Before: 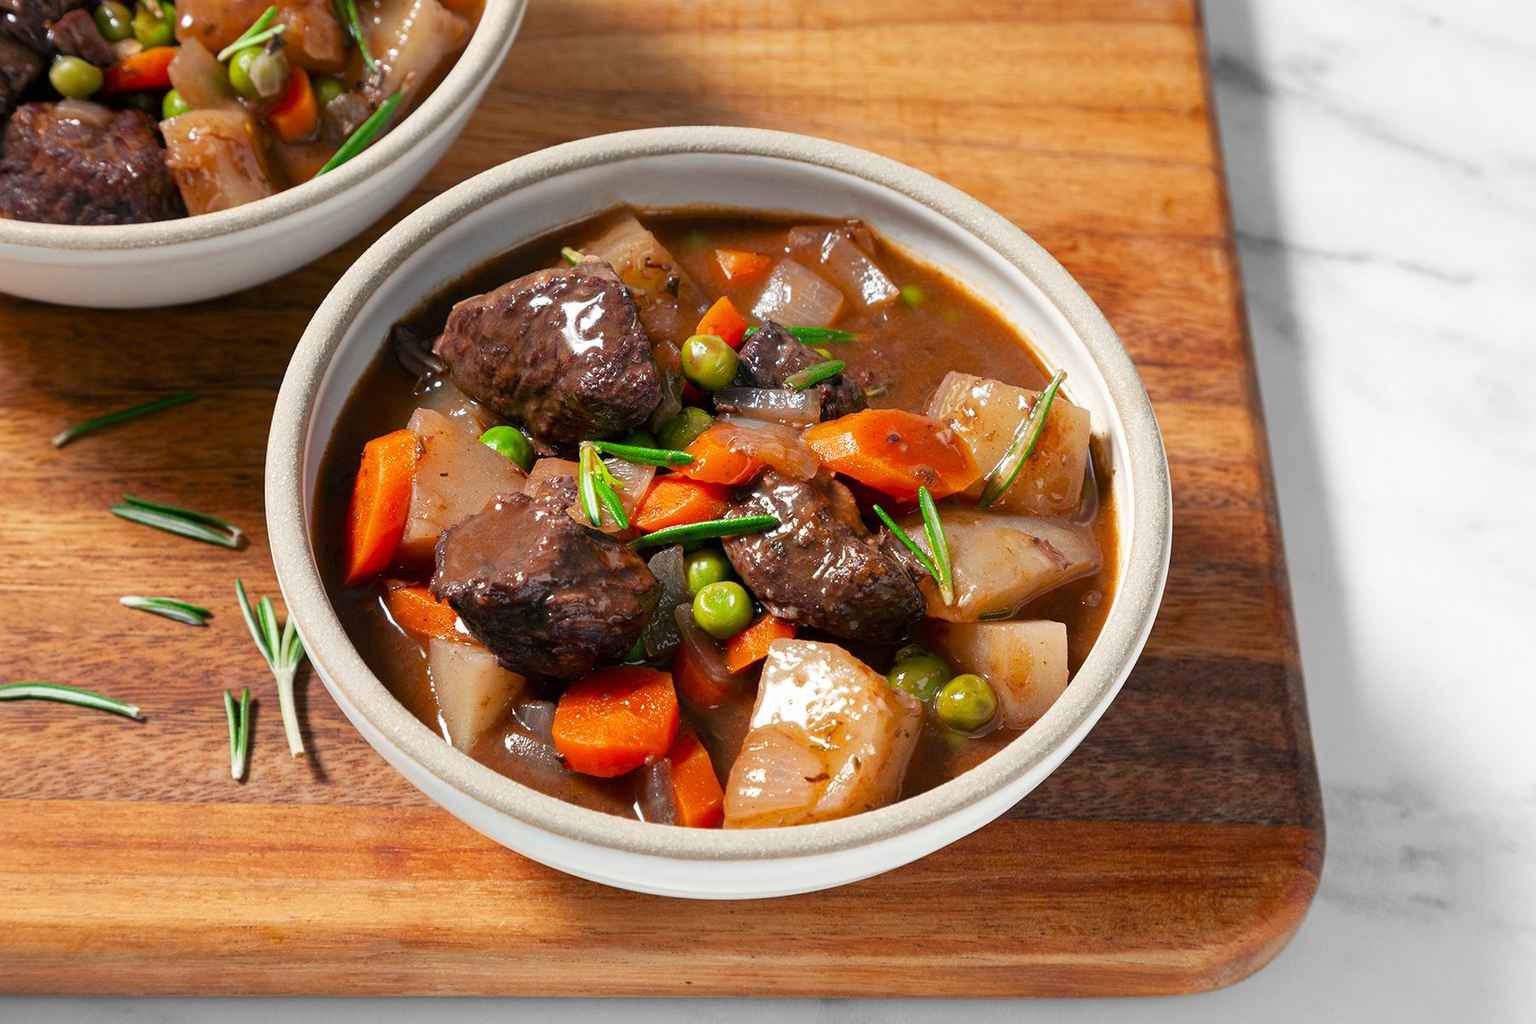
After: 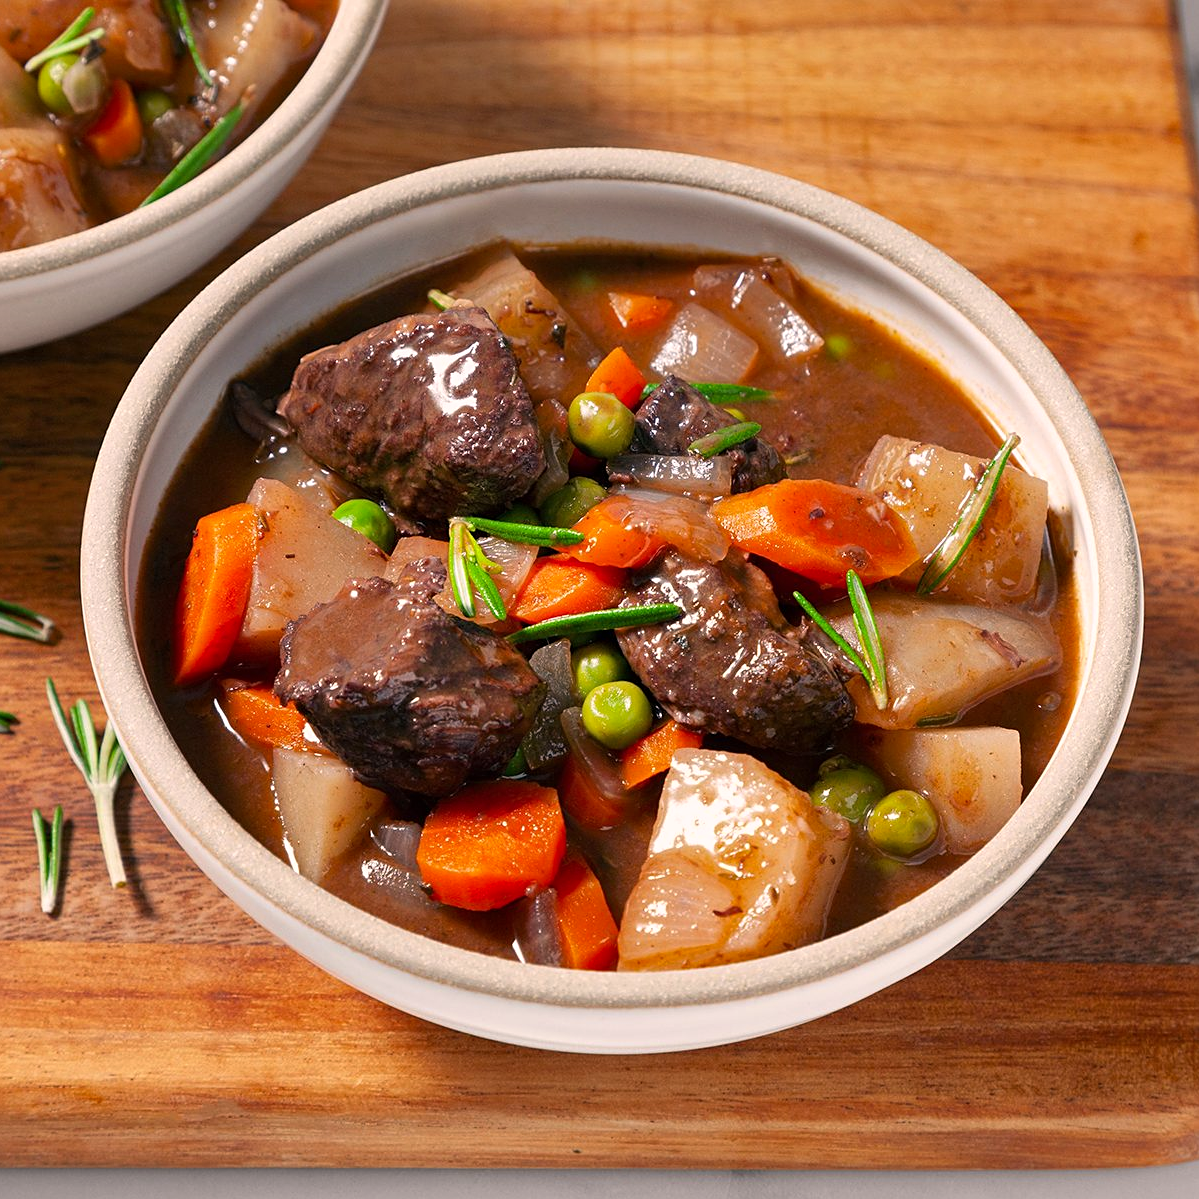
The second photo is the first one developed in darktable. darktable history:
crop and rotate: left 12.807%, right 20.541%
color correction: highlights a* 7.3, highlights b* 4.23
shadows and highlights: soften with gaussian
sharpen: amount 0.207
